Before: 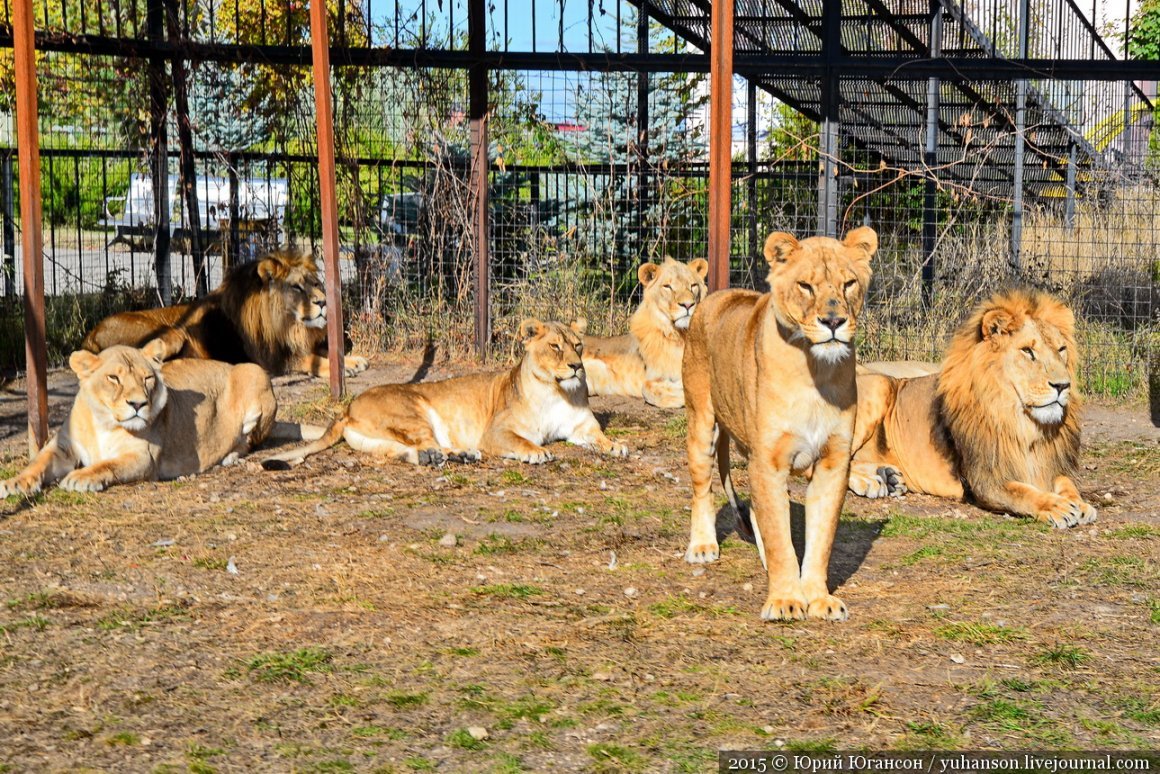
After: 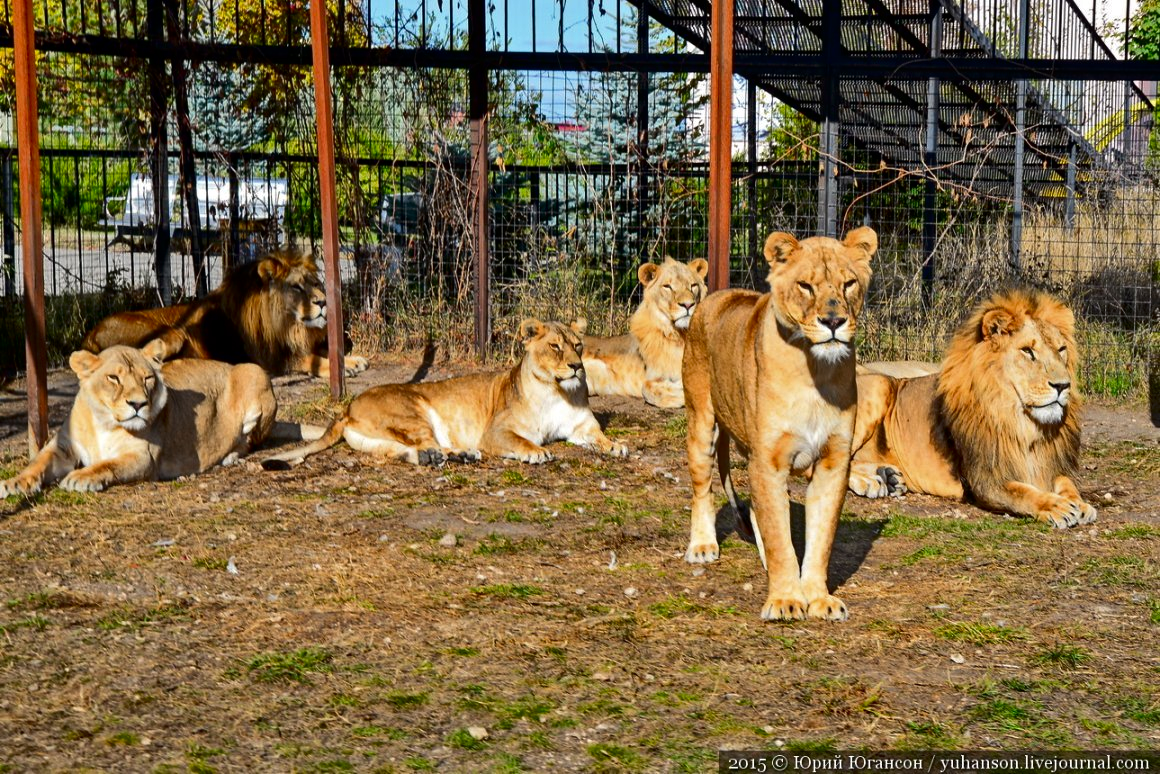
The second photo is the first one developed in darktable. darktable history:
shadows and highlights: shadows 12, white point adjustment 1.2, soften with gaussian
contrast brightness saturation: brightness -0.2, saturation 0.08
tone equalizer: on, module defaults
exposure: exposure -0.021 EV, compensate highlight preservation false
